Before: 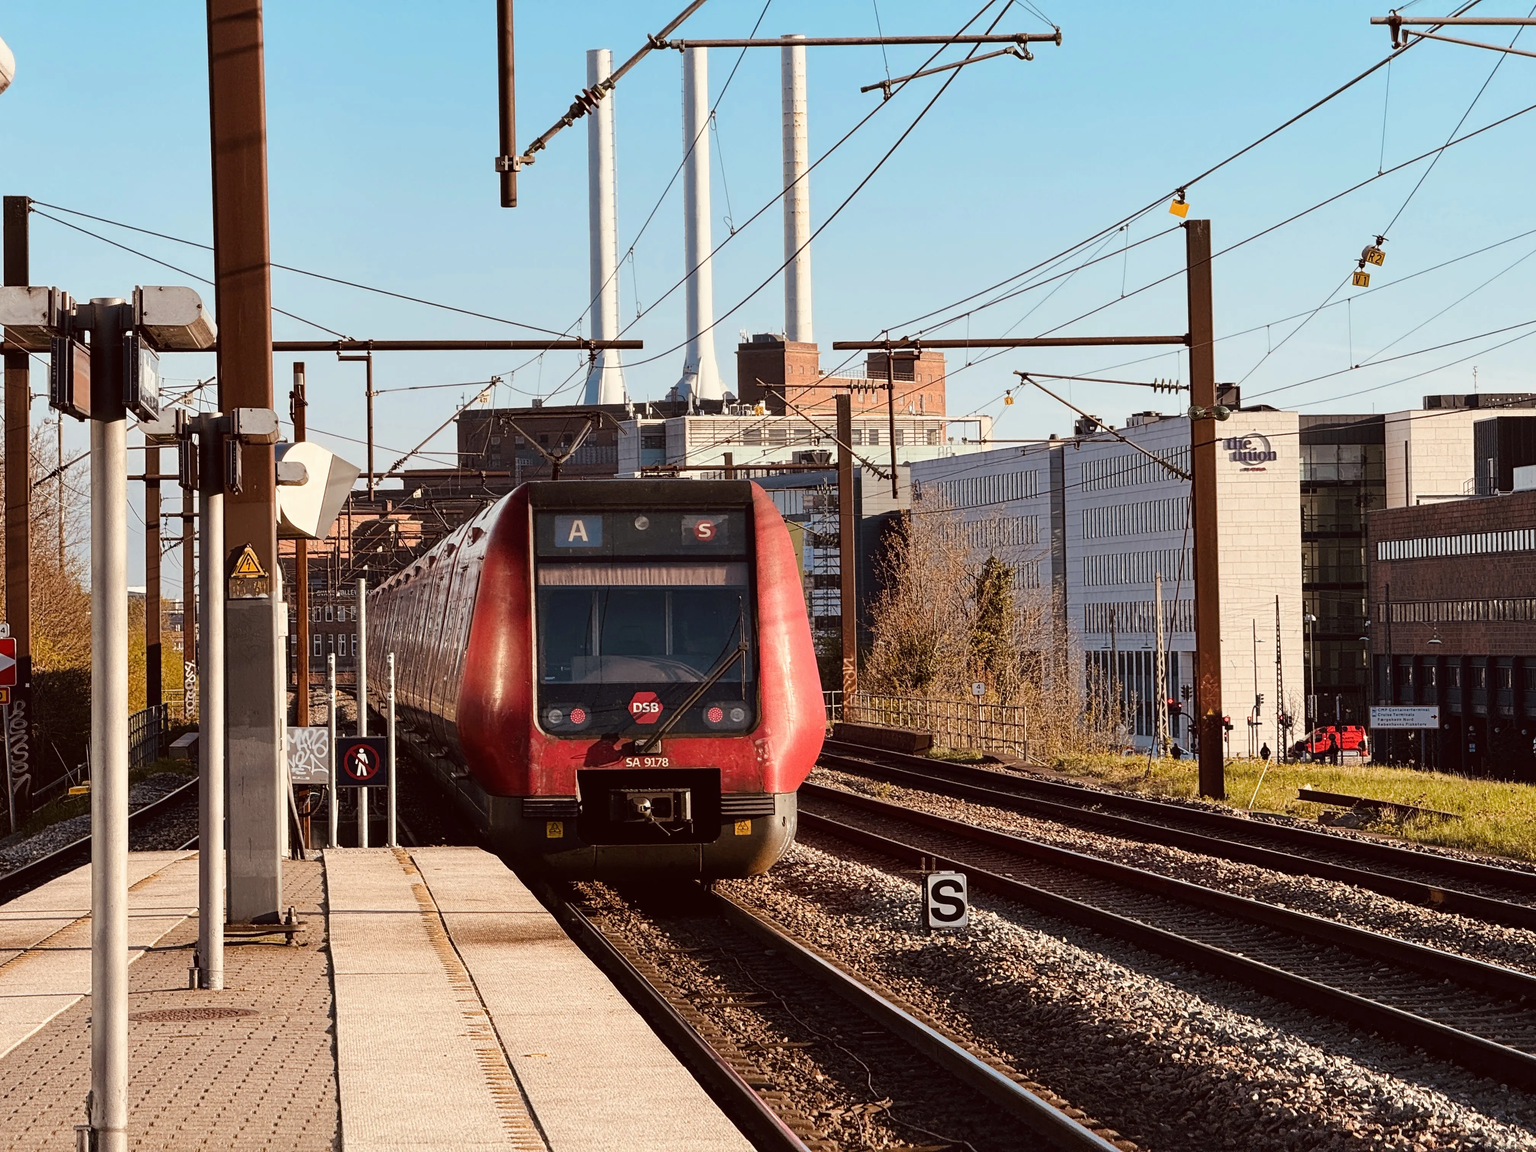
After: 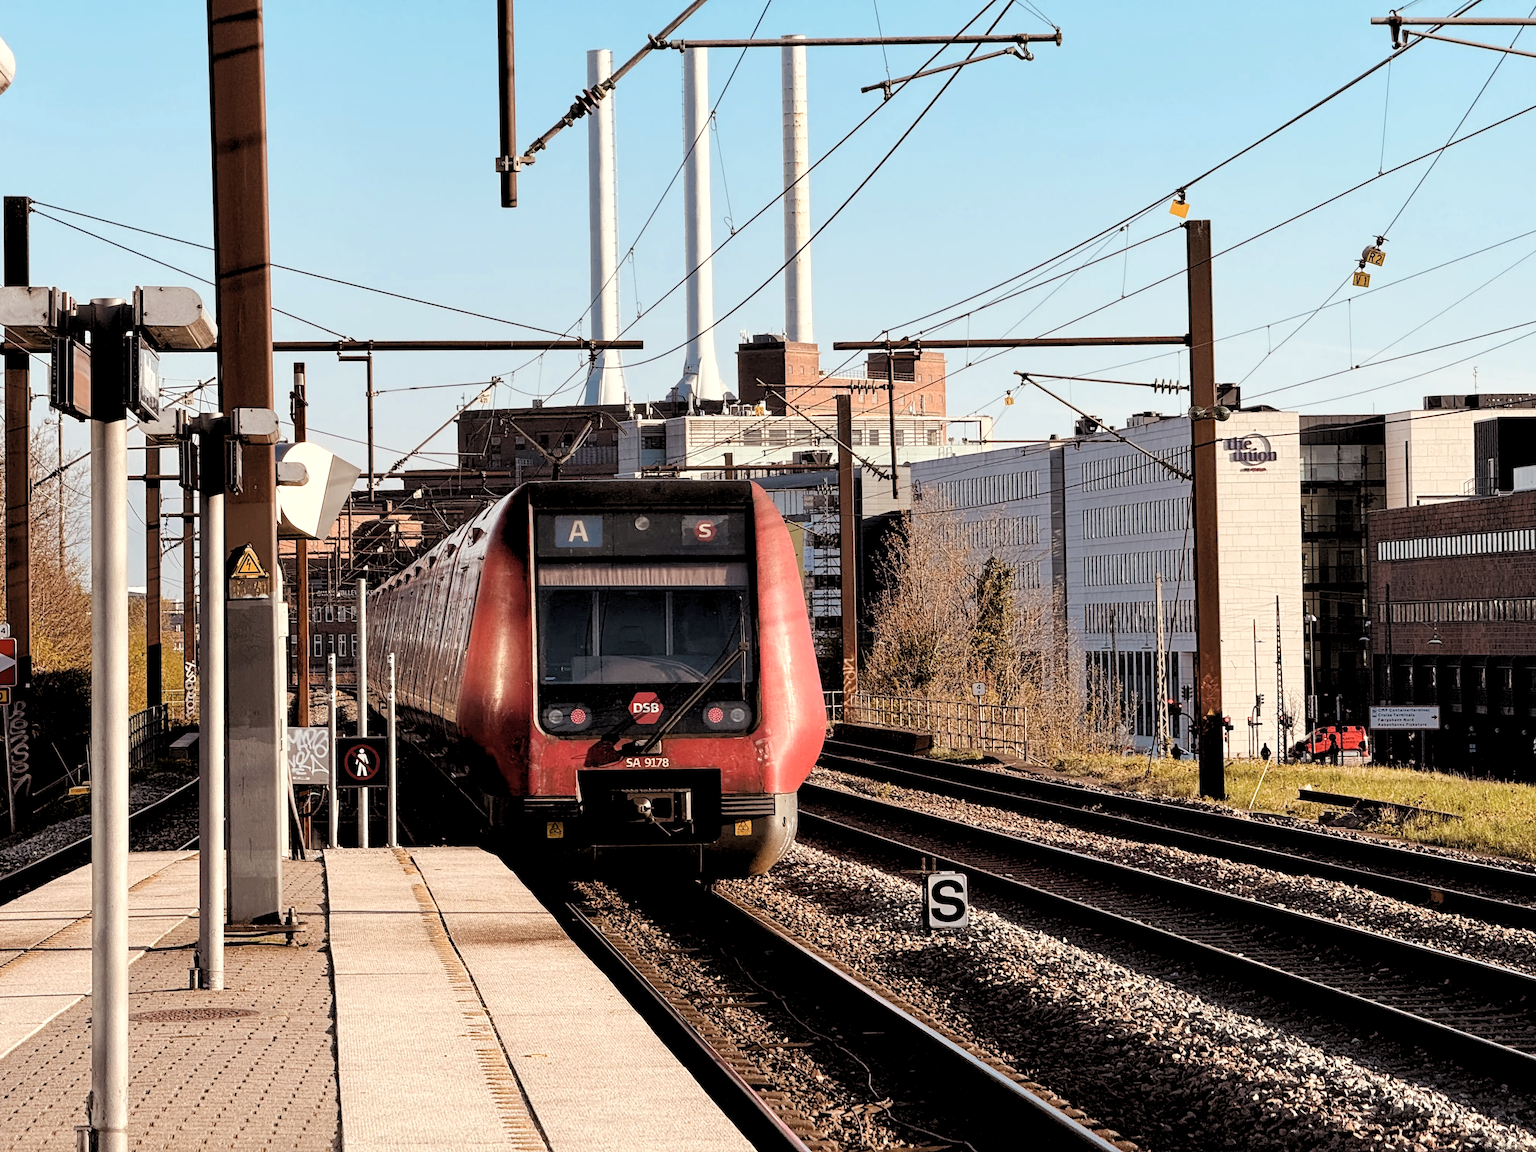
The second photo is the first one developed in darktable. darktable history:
color correction: saturation 0.85
white balance: emerald 1
rgb levels: levels [[0.013, 0.434, 0.89], [0, 0.5, 1], [0, 0.5, 1]]
